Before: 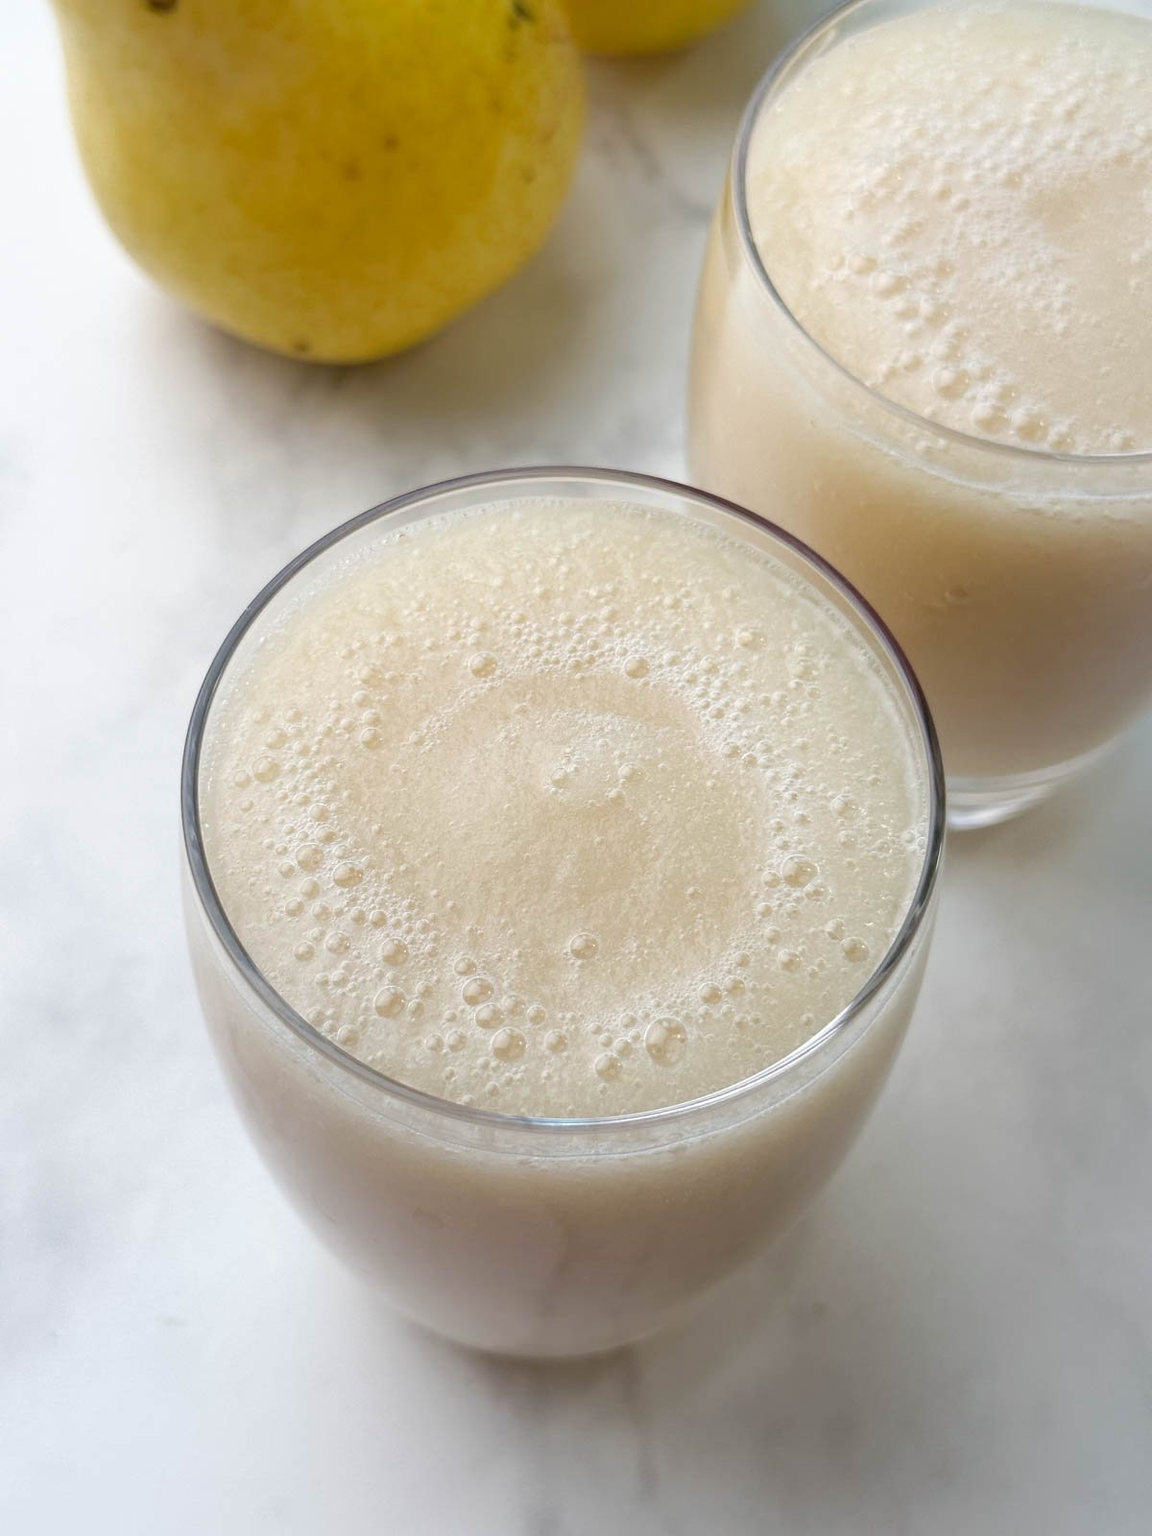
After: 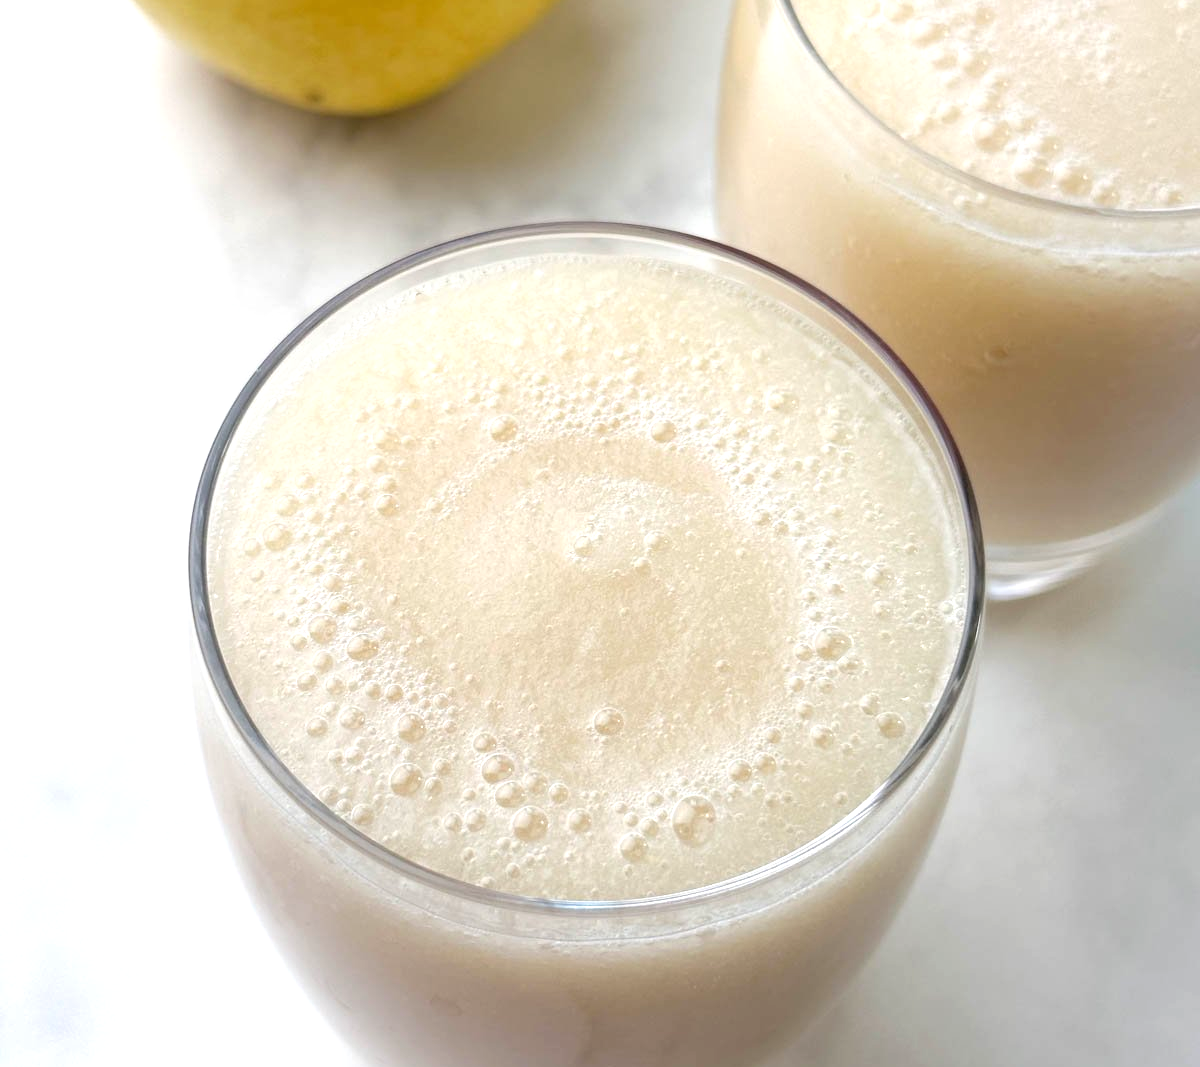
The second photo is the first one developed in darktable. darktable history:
exposure: black level correction 0, exposure 0.499 EV, compensate highlight preservation false
crop: top 16.52%, bottom 16.775%
